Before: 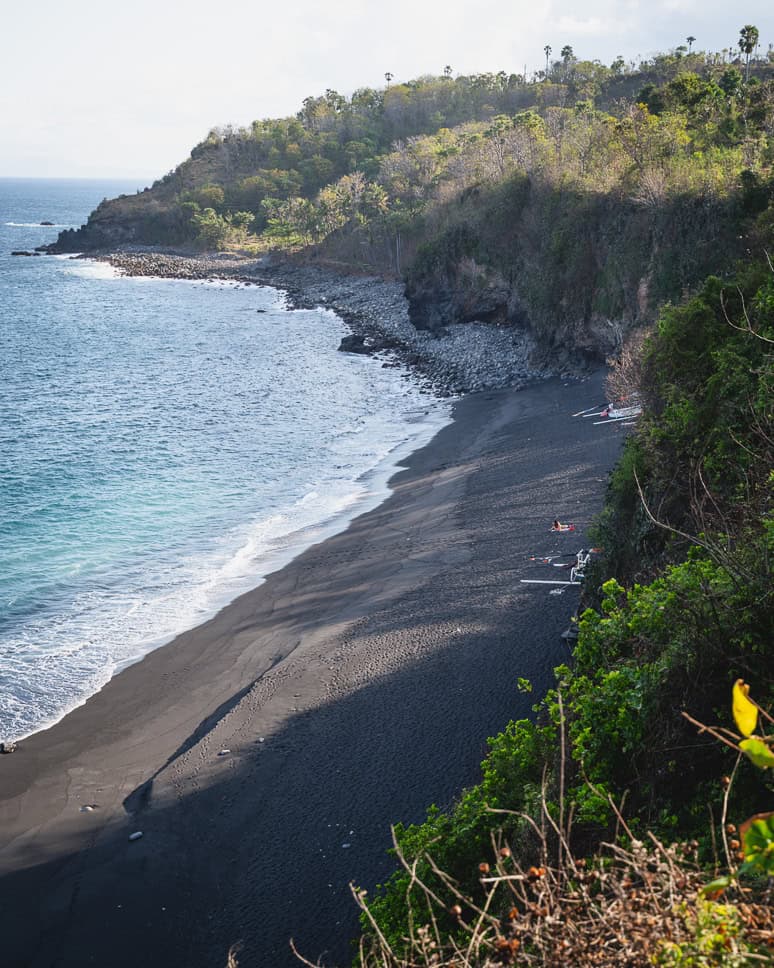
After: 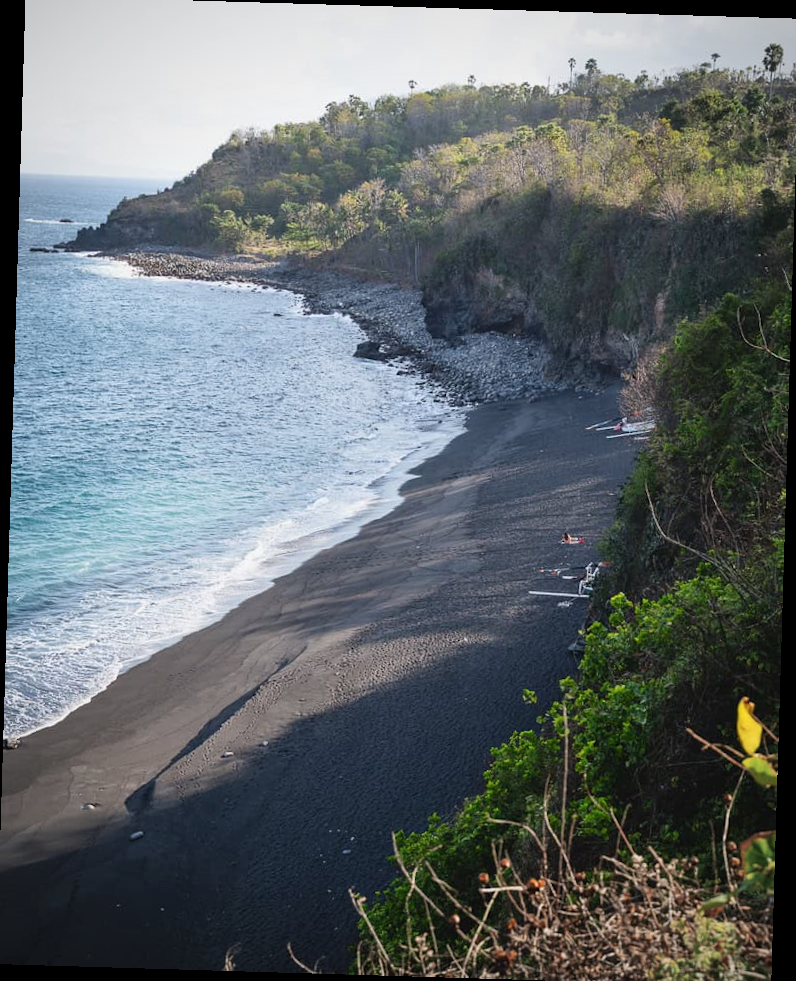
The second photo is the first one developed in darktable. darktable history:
crop: left 0.434%, top 0.485%, right 0.244%, bottom 0.386%
rotate and perspective: rotation 1.72°, automatic cropping off
vignetting: fall-off radius 45%, brightness -0.33
